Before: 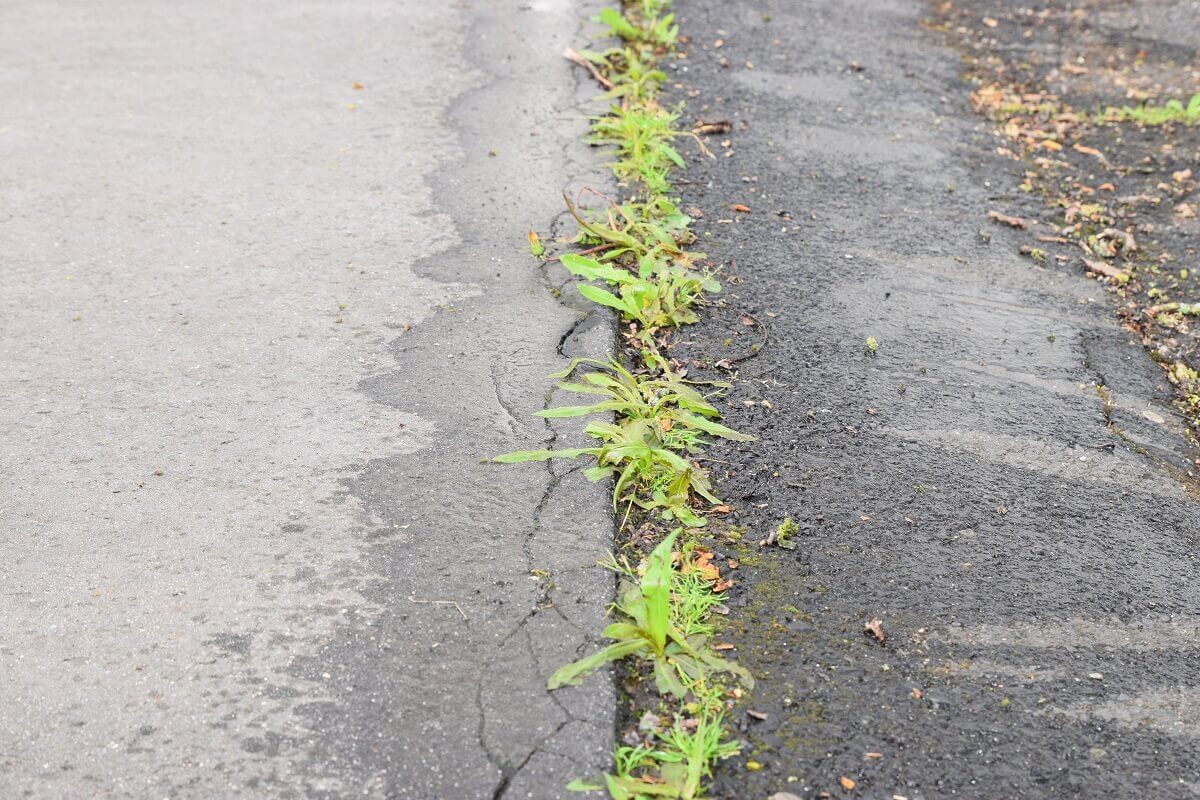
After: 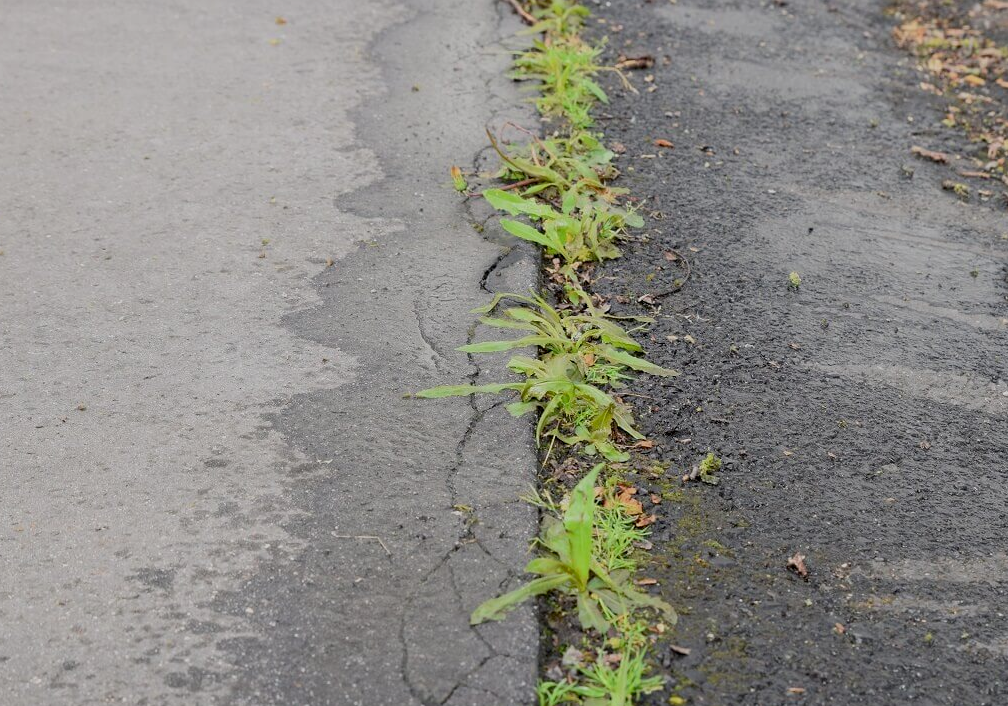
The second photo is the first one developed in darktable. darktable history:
crop: left 6.446%, top 8.188%, right 9.538%, bottom 3.548%
exposure: black level correction 0.009, exposure -0.637 EV, compensate highlight preservation false
